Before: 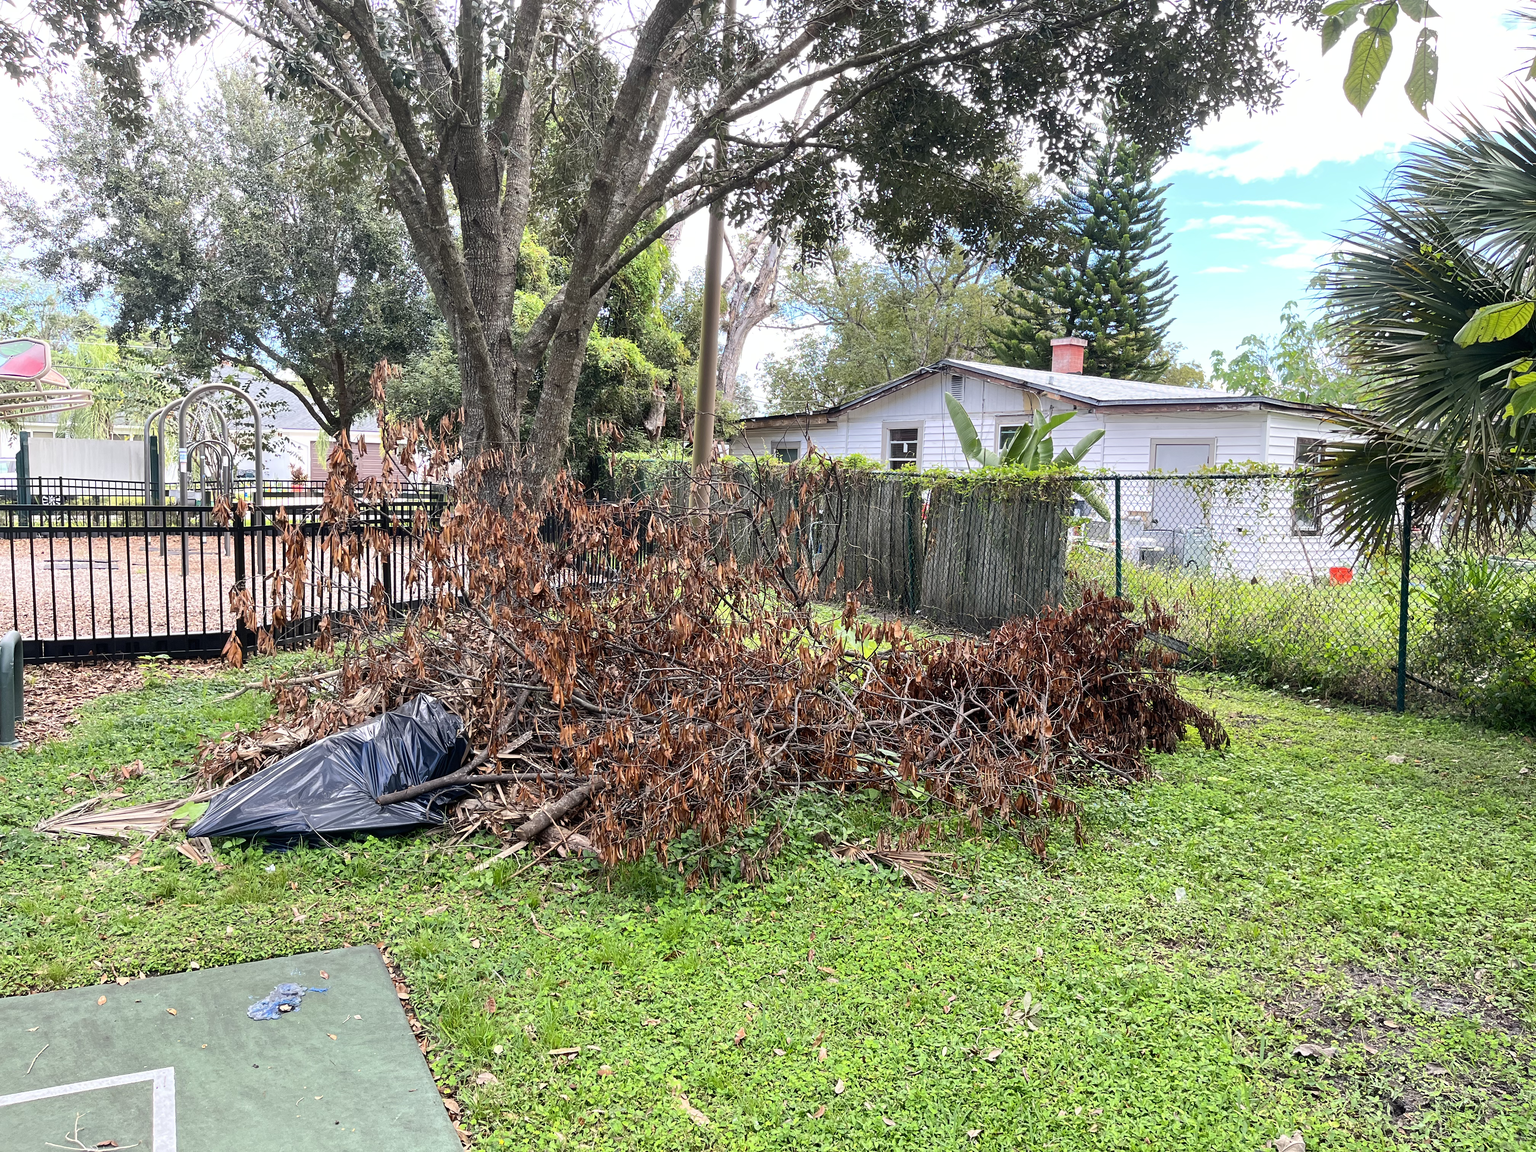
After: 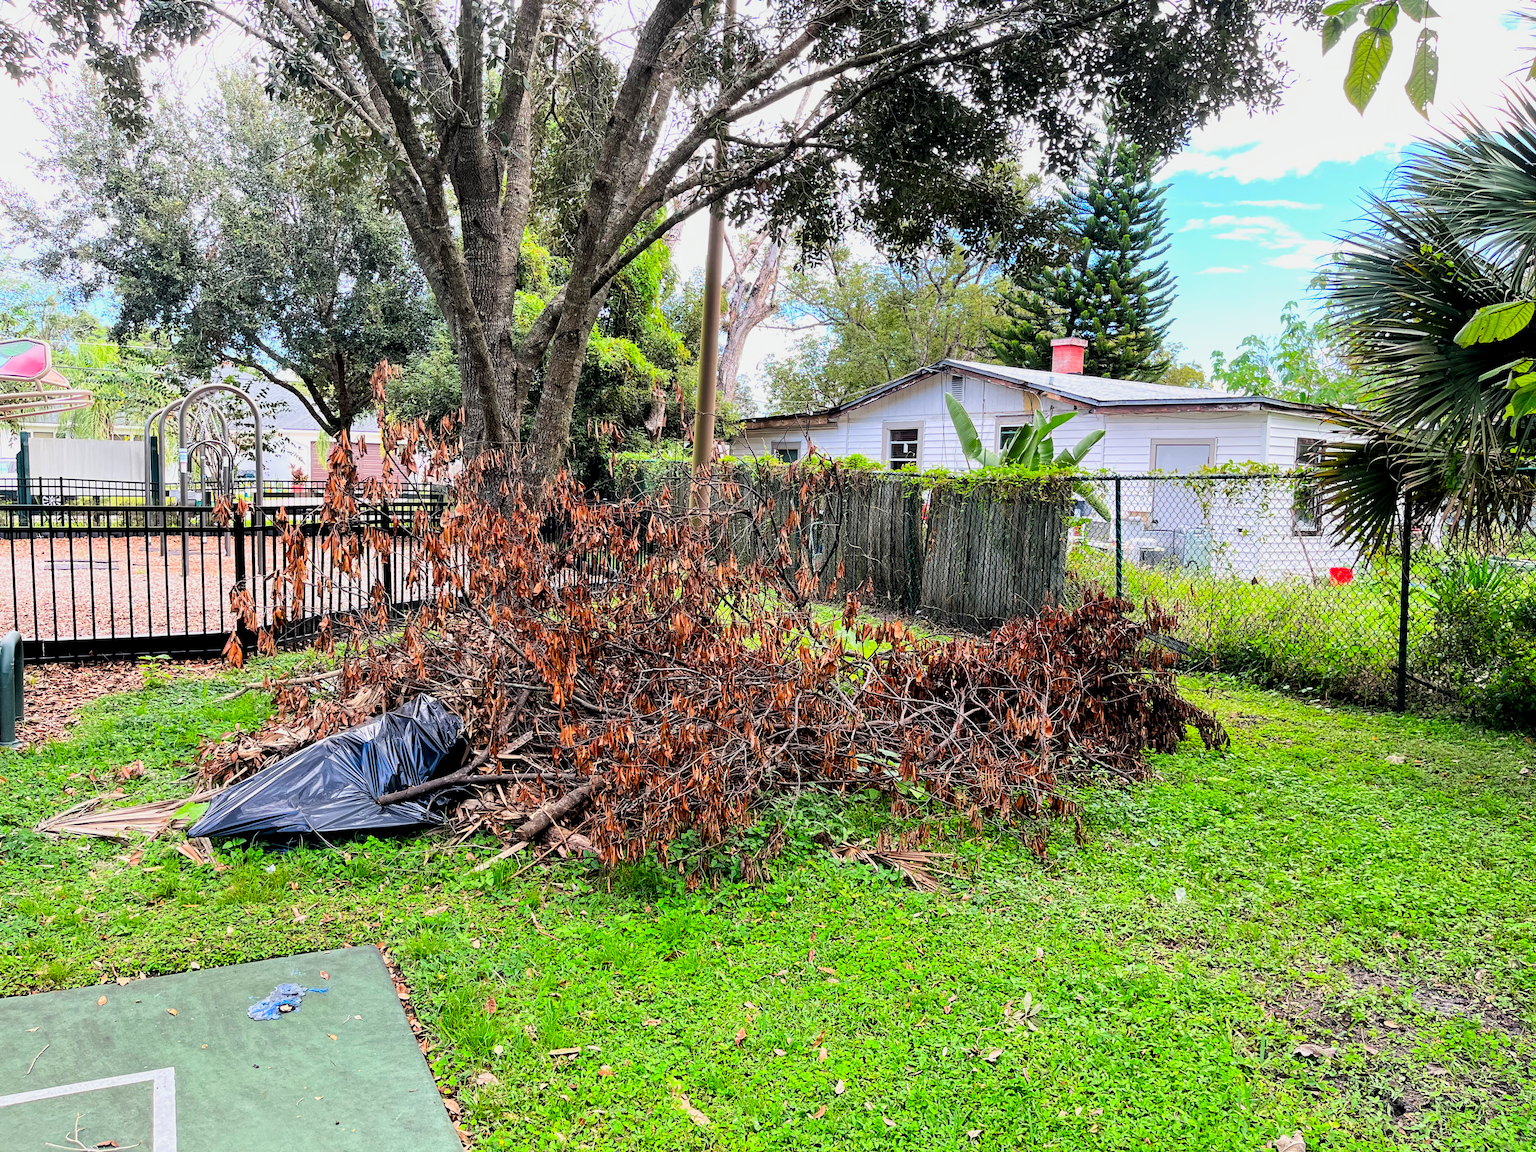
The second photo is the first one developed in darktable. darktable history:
filmic rgb: black relative exposure -5 EV, white relative exposure 3.2 EV, hardness 3.42, contrast 1.2, highlights saturation mix -30%
contrast brightness saturation: saturation 0.5
tone equalizer: on, module defaults
local contrast: highlights 100%, shadows 100%, detail 120%, midtone range 0.2
